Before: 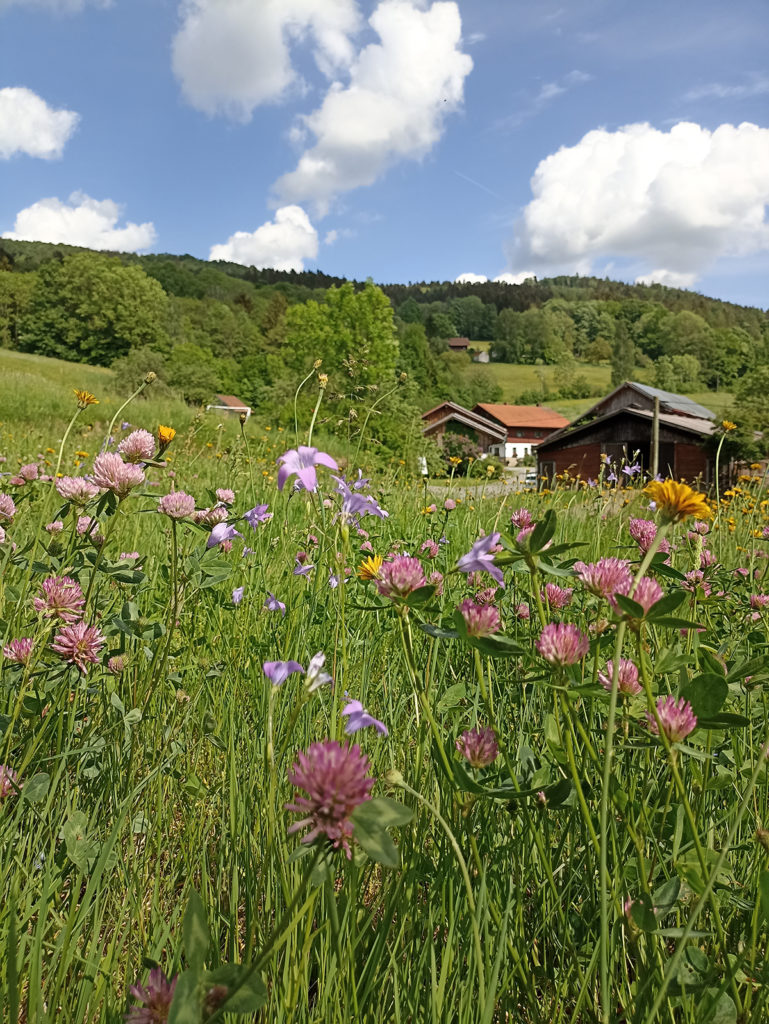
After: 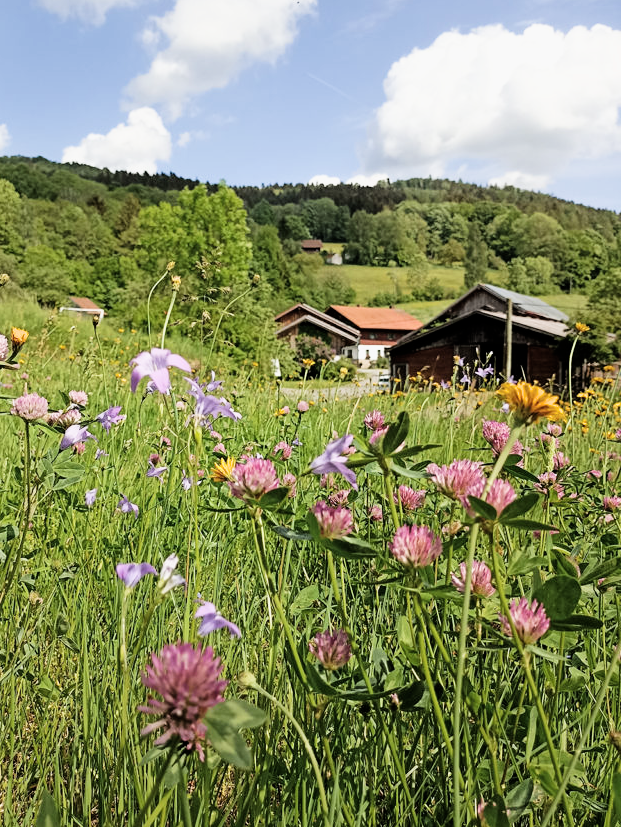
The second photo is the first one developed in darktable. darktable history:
filmic rgb: black relative exposure -5 EV, white relative exposure 3.5 EV, hardness 3.19, contrast 1.3, highlights saturation mix -50%
exposure: black level correction -0.002, exposure 0.54 EV, compensate highlight preservation false
crop: left 19.159%, top 9.58%, bottom 9.58%
